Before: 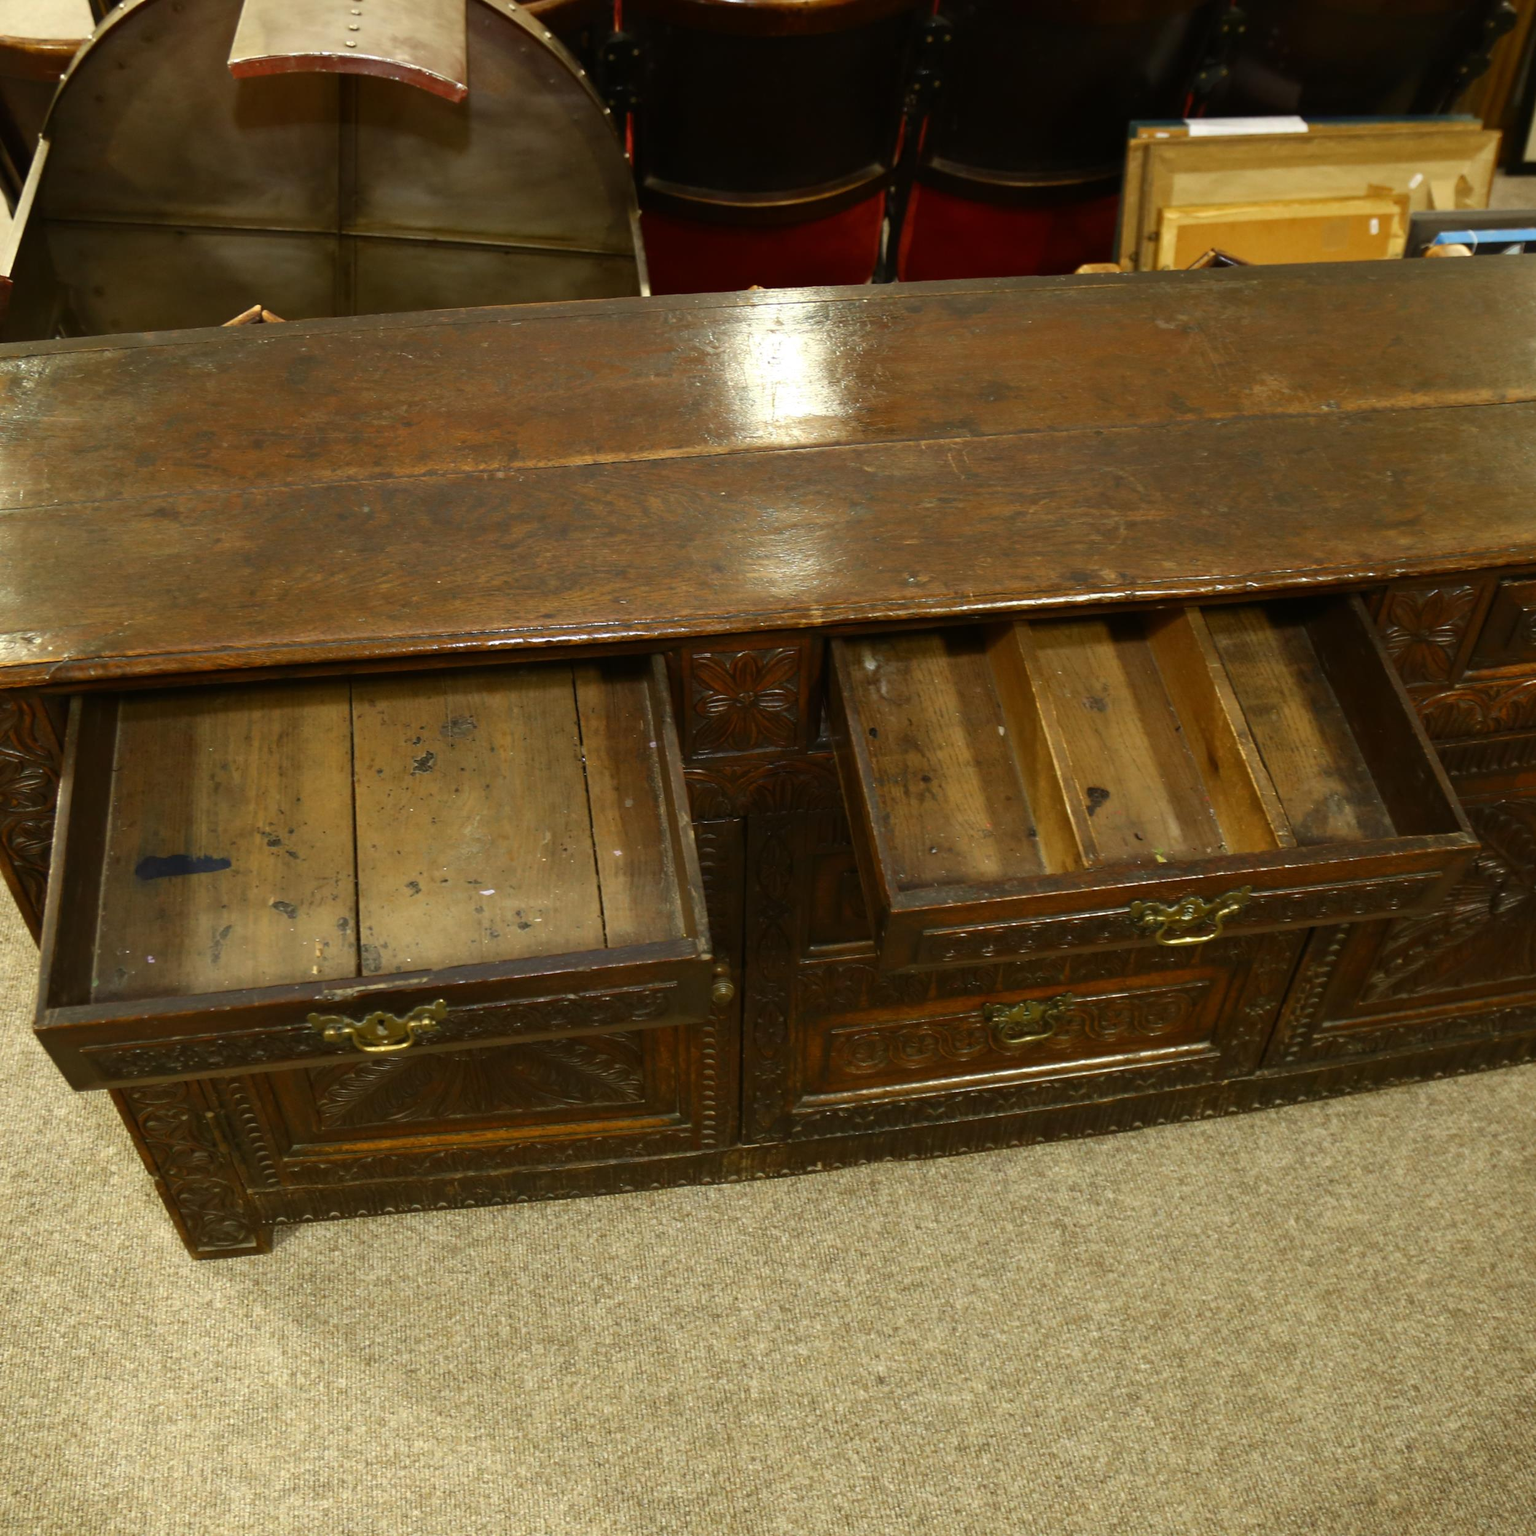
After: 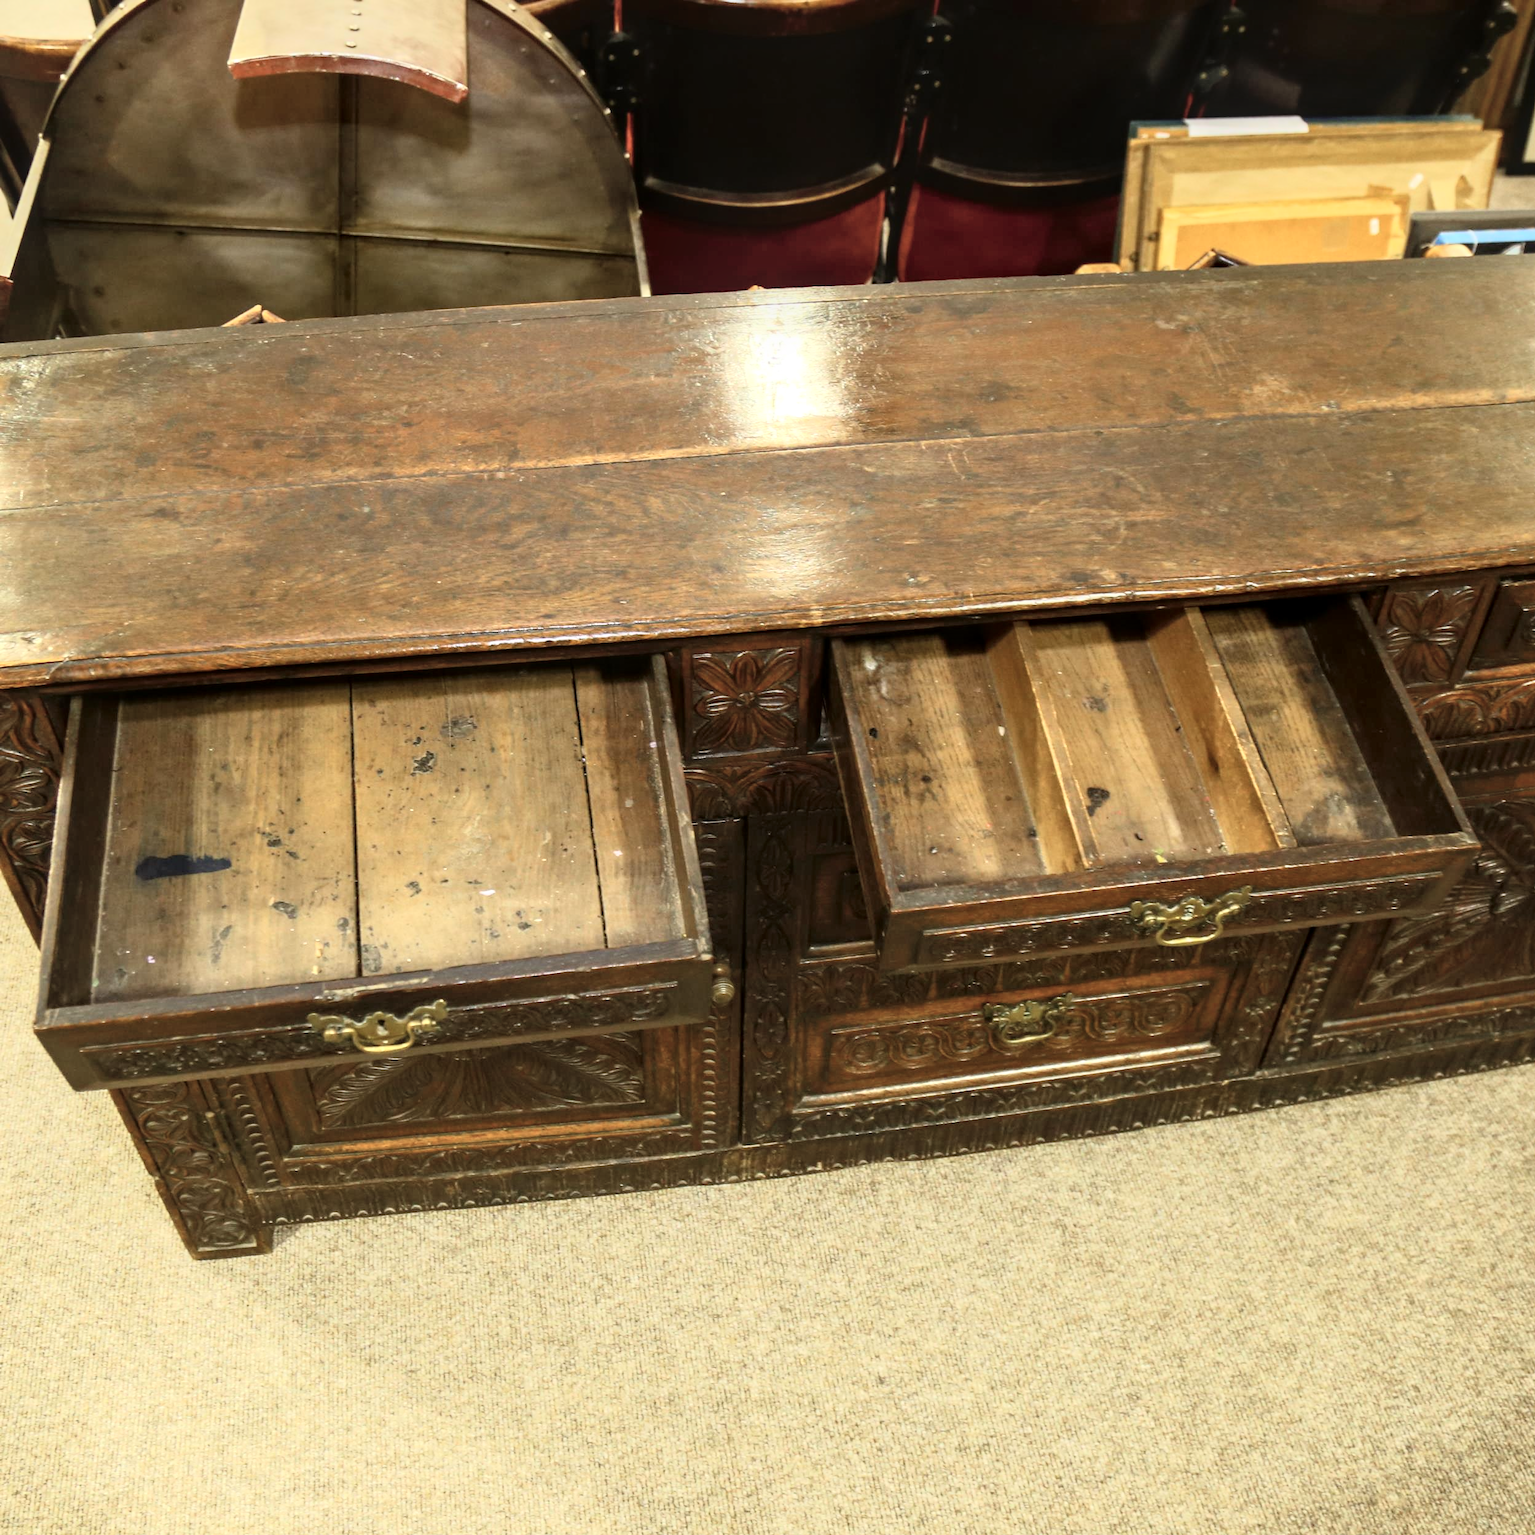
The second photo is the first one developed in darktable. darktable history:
local contrast: on, module defaults
tone curve: curves: ch0 [(0, 0) (0.003, 0.003) (0.011, 0.012) (0.025, 0.028) (0.044, 0.049) (0.069, 0.091) (0.1, 0.144) (0.136, 0.21) (0.177, 0.277) (0.224, 0.352) (0.277, 0.433) (0.335, 0.523) (0.399, 0.613) (0.468, 0.702) (0.543, 0.79) (0.623, 0.867) (0.709, 0.916) (0.801, 0.946) (0.898, 0.972) (1, 1)], color space Lab, independent channels, preserve colors none
